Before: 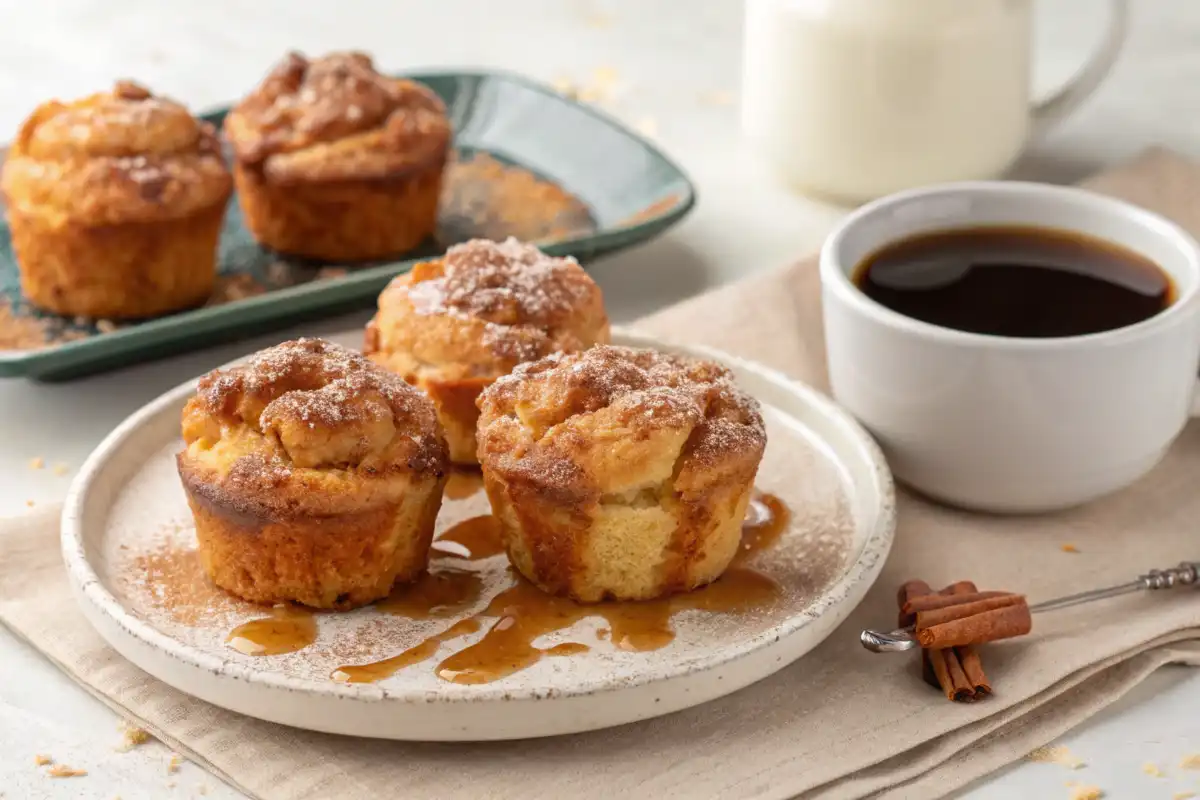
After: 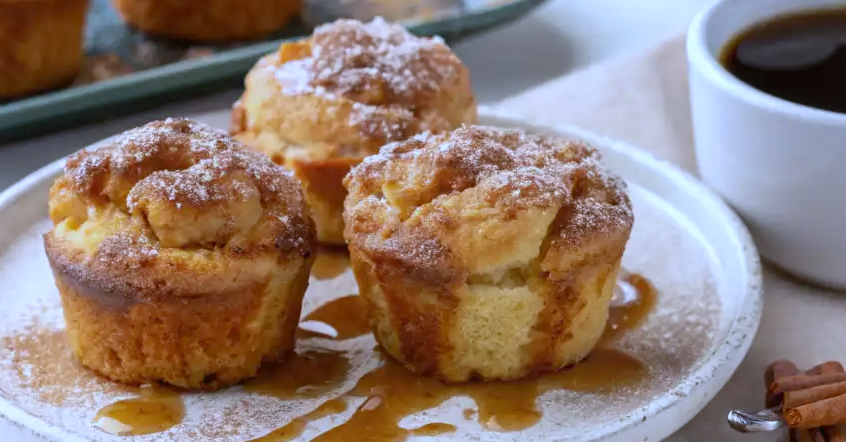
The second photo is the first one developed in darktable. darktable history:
white balance: red 0.871, blue 1.249
crop: left 11.123%, top 27.61%, right 18.3%, bottom 17.034%
